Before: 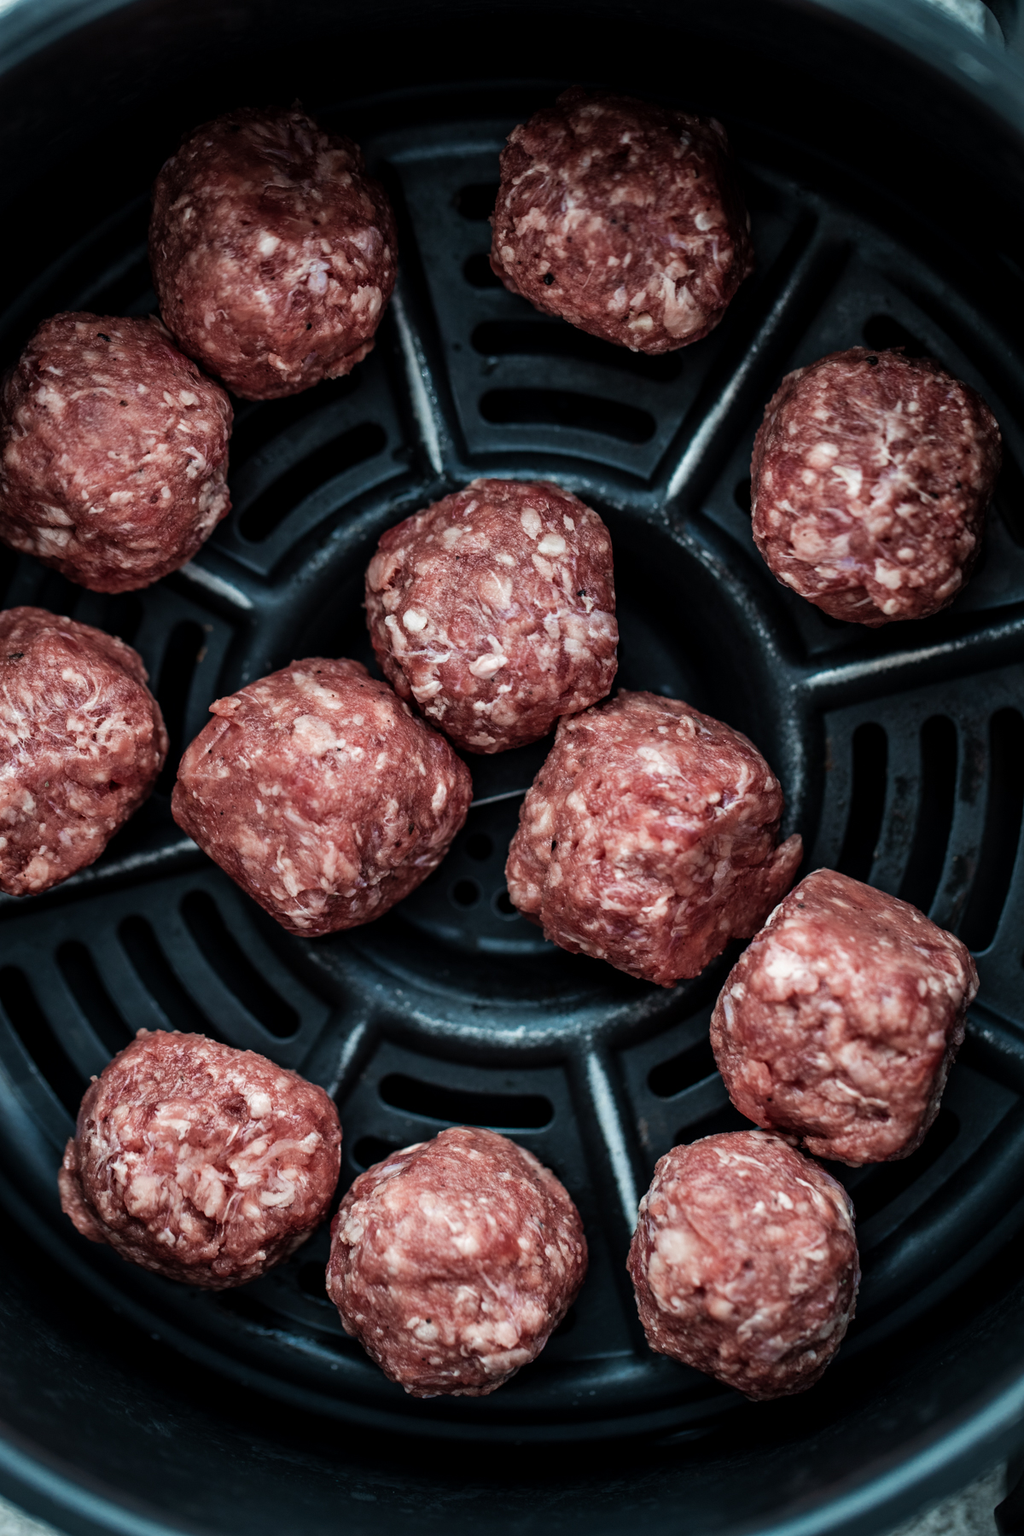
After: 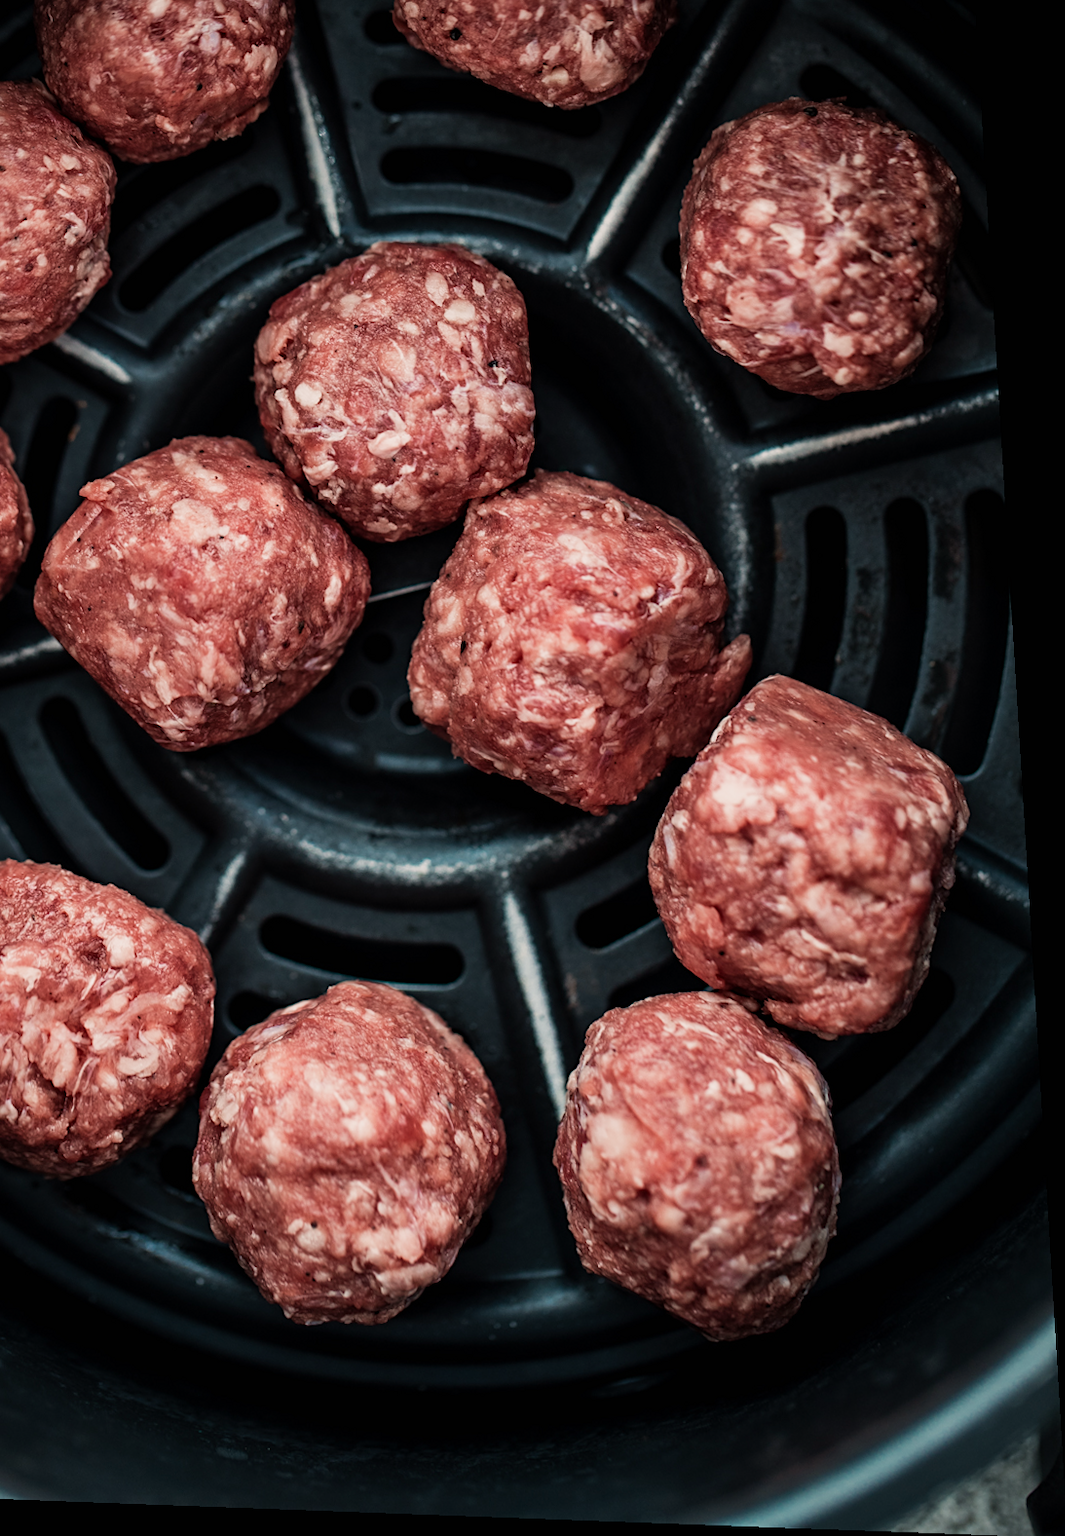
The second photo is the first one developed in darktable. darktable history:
white balance: red 1.127, blue 0.943
rotate and perspective: rotation 0.128°, lens shift (vertical) -0.181, lens shift (horizontal) -0.044, shear 0.001, automatic cropping off
sigmoid: contrast 1.22, skew 0.65
sharpen: amount 0.2
tone equalizer: on, module defaults
crop: left 16.315%, top 14.246%
